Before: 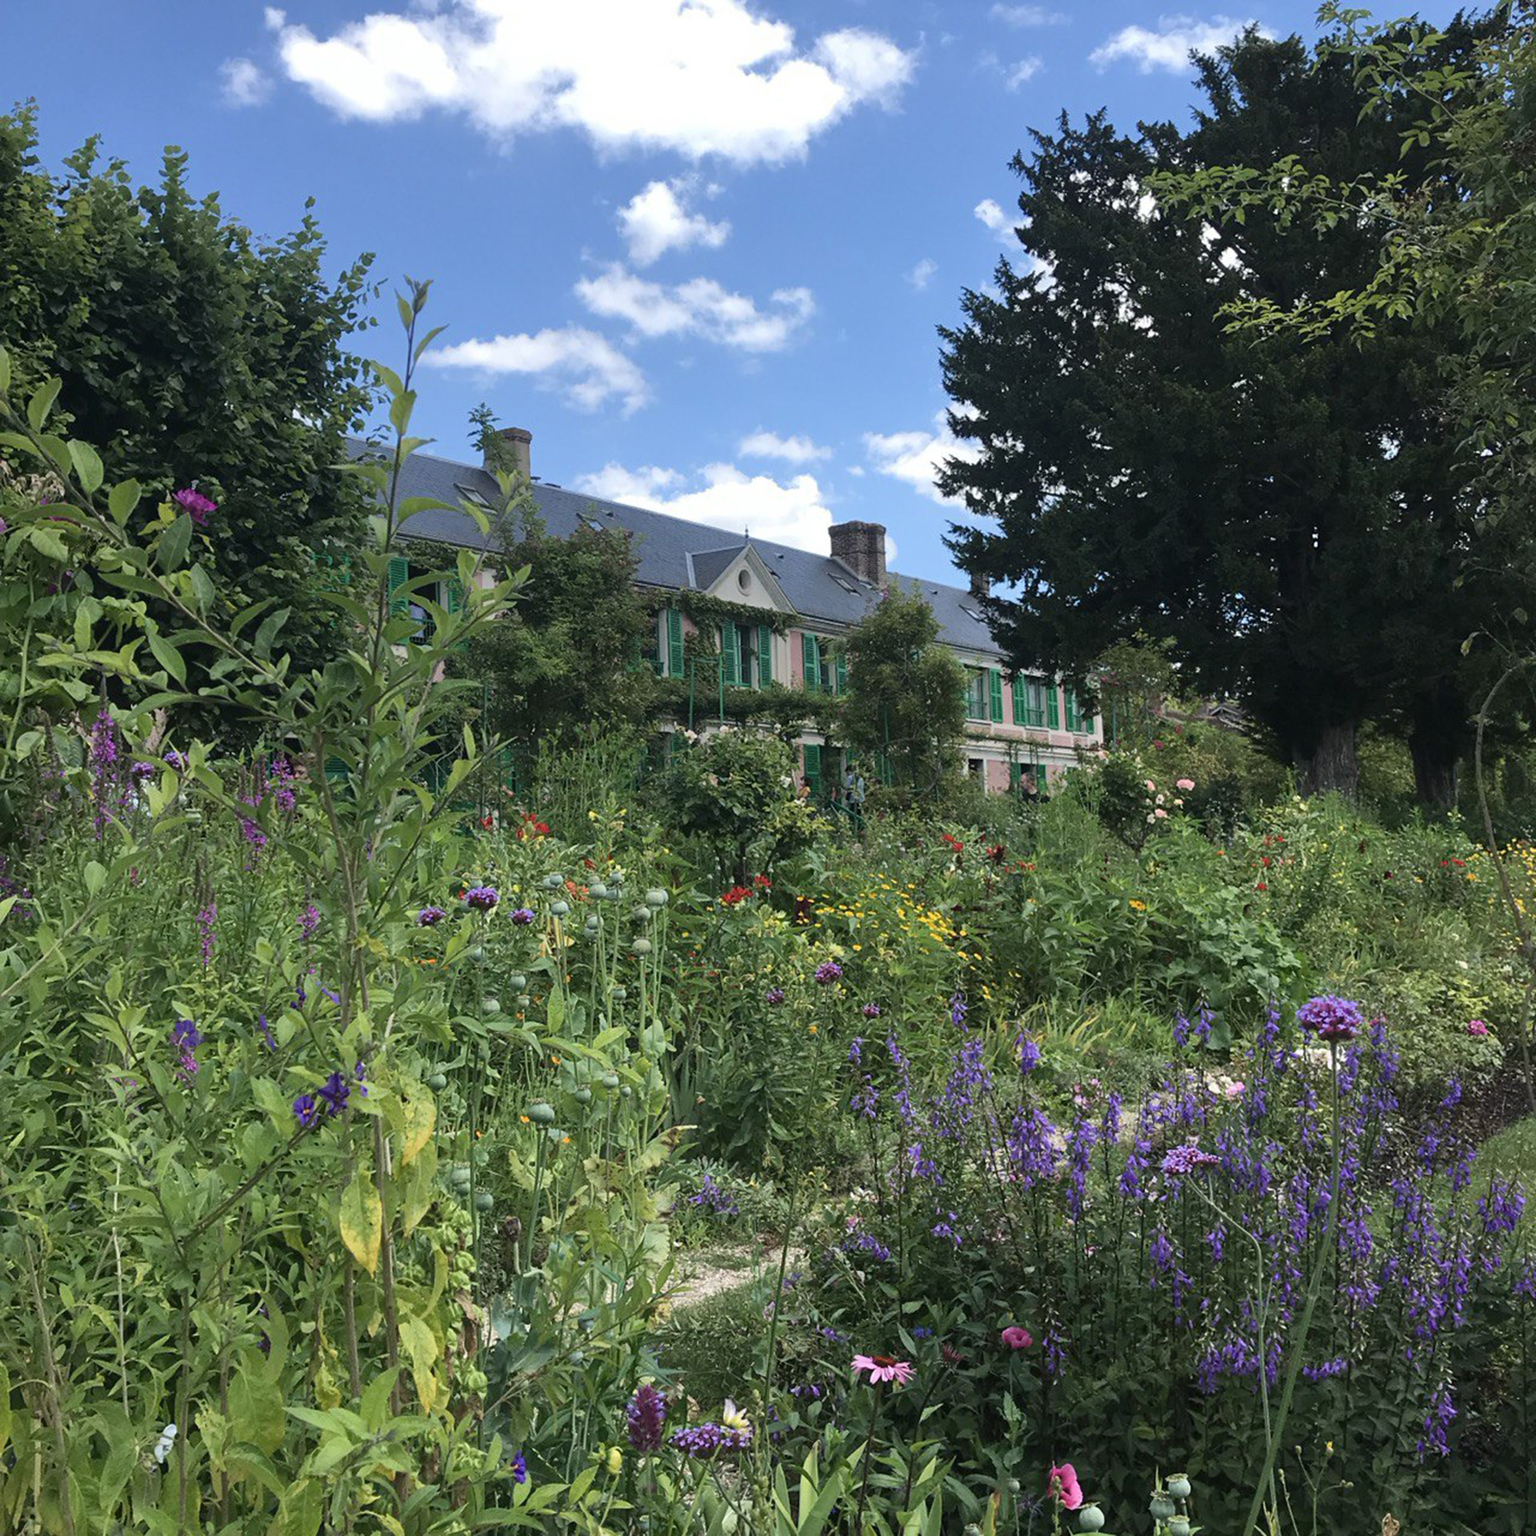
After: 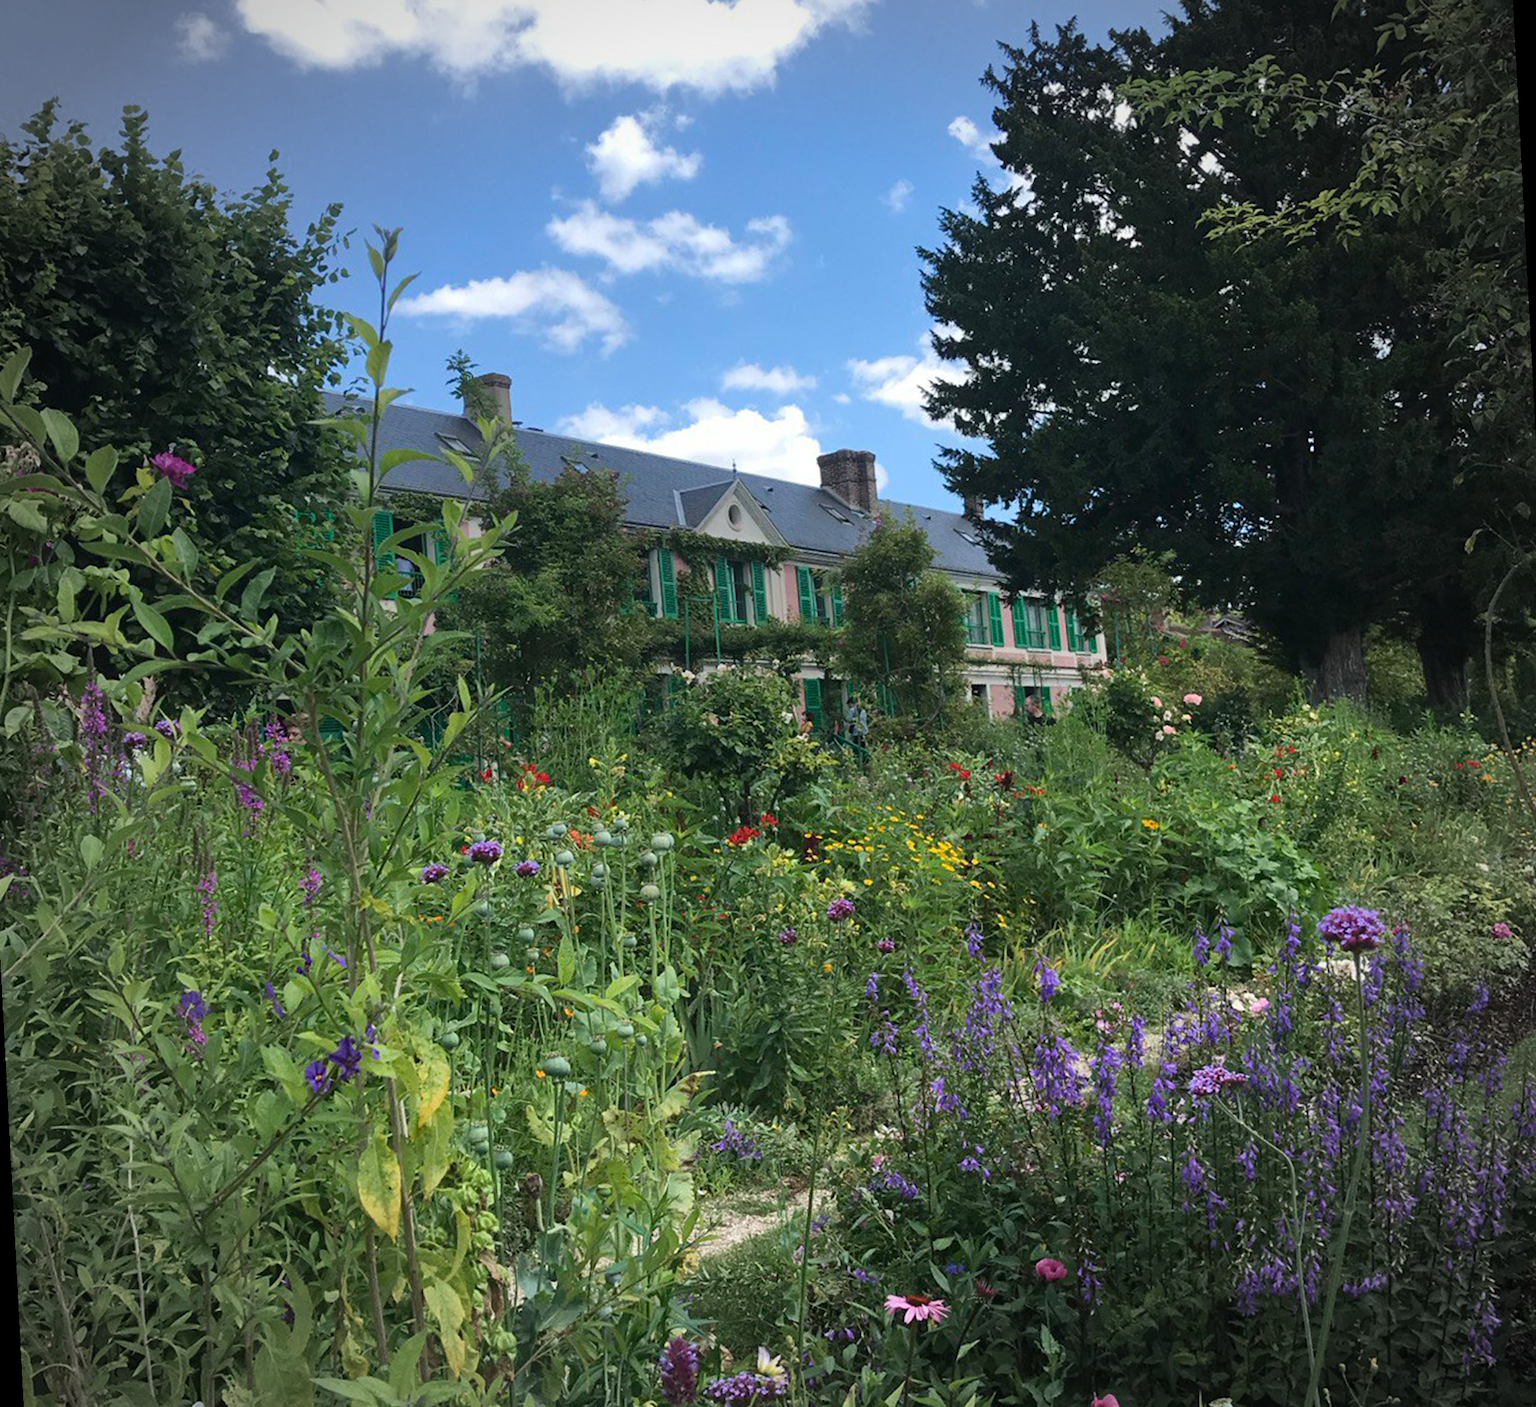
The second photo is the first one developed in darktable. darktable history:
rotate and perspective: rotation -3°, crop left 0.031, crop right 0.968, crop top 0.07, crop bottom 0.93
vignetting: fall-off start 71.74%
